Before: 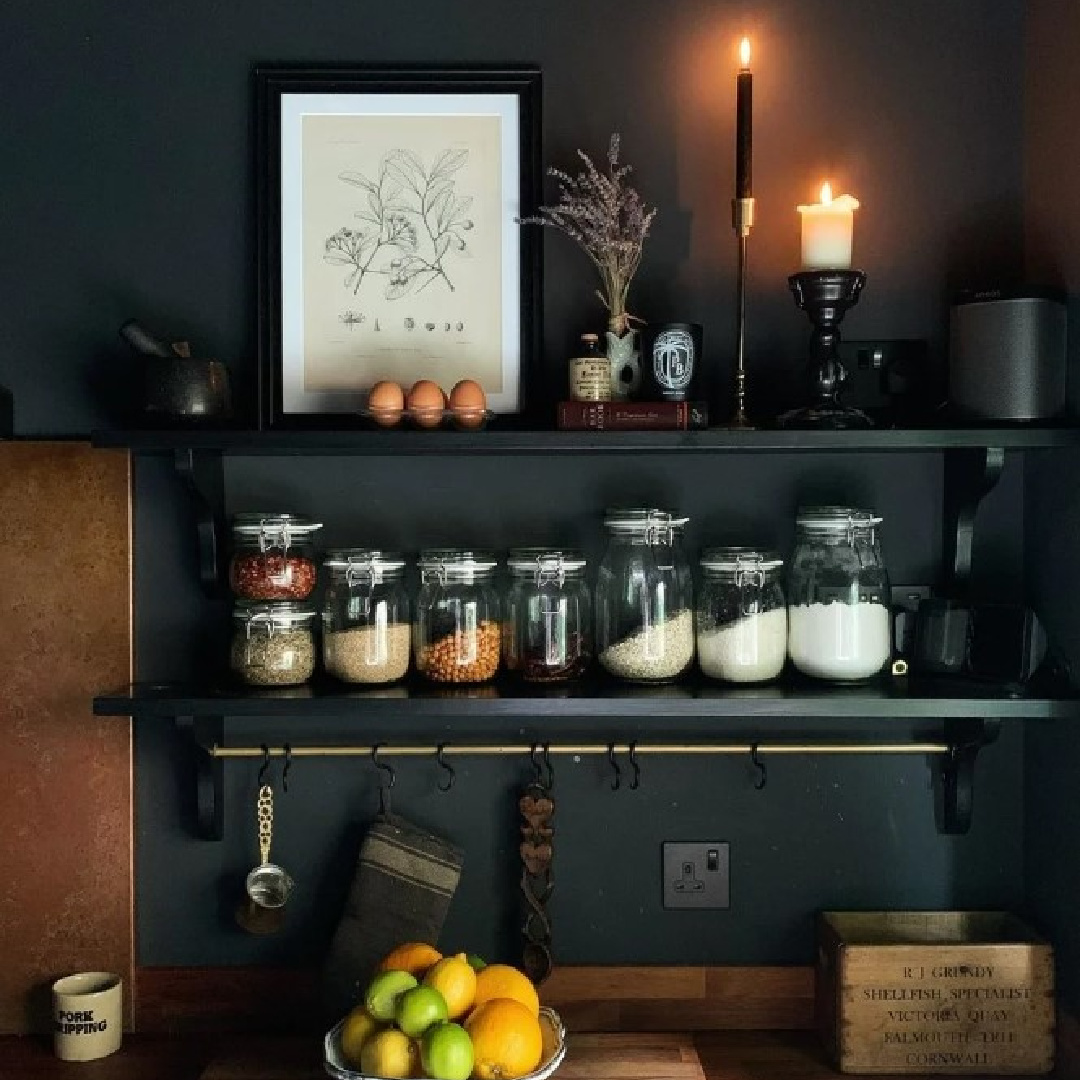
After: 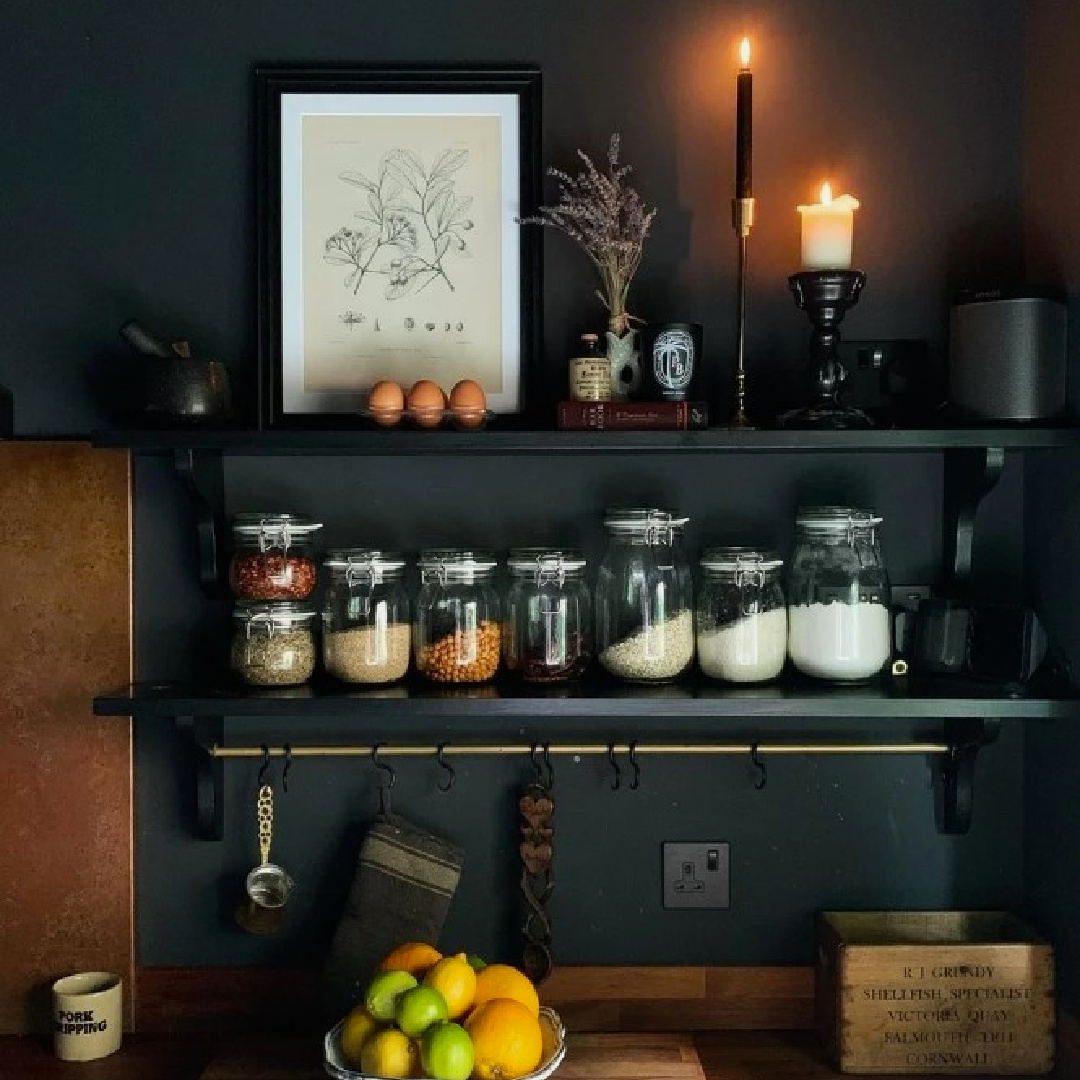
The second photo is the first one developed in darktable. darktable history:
exposure: exposure -0.148 EV, compensate exposure bias true, compensate highlight preservation false
color balance rgb: perceptual saturation grading › global saturation 10.048%
